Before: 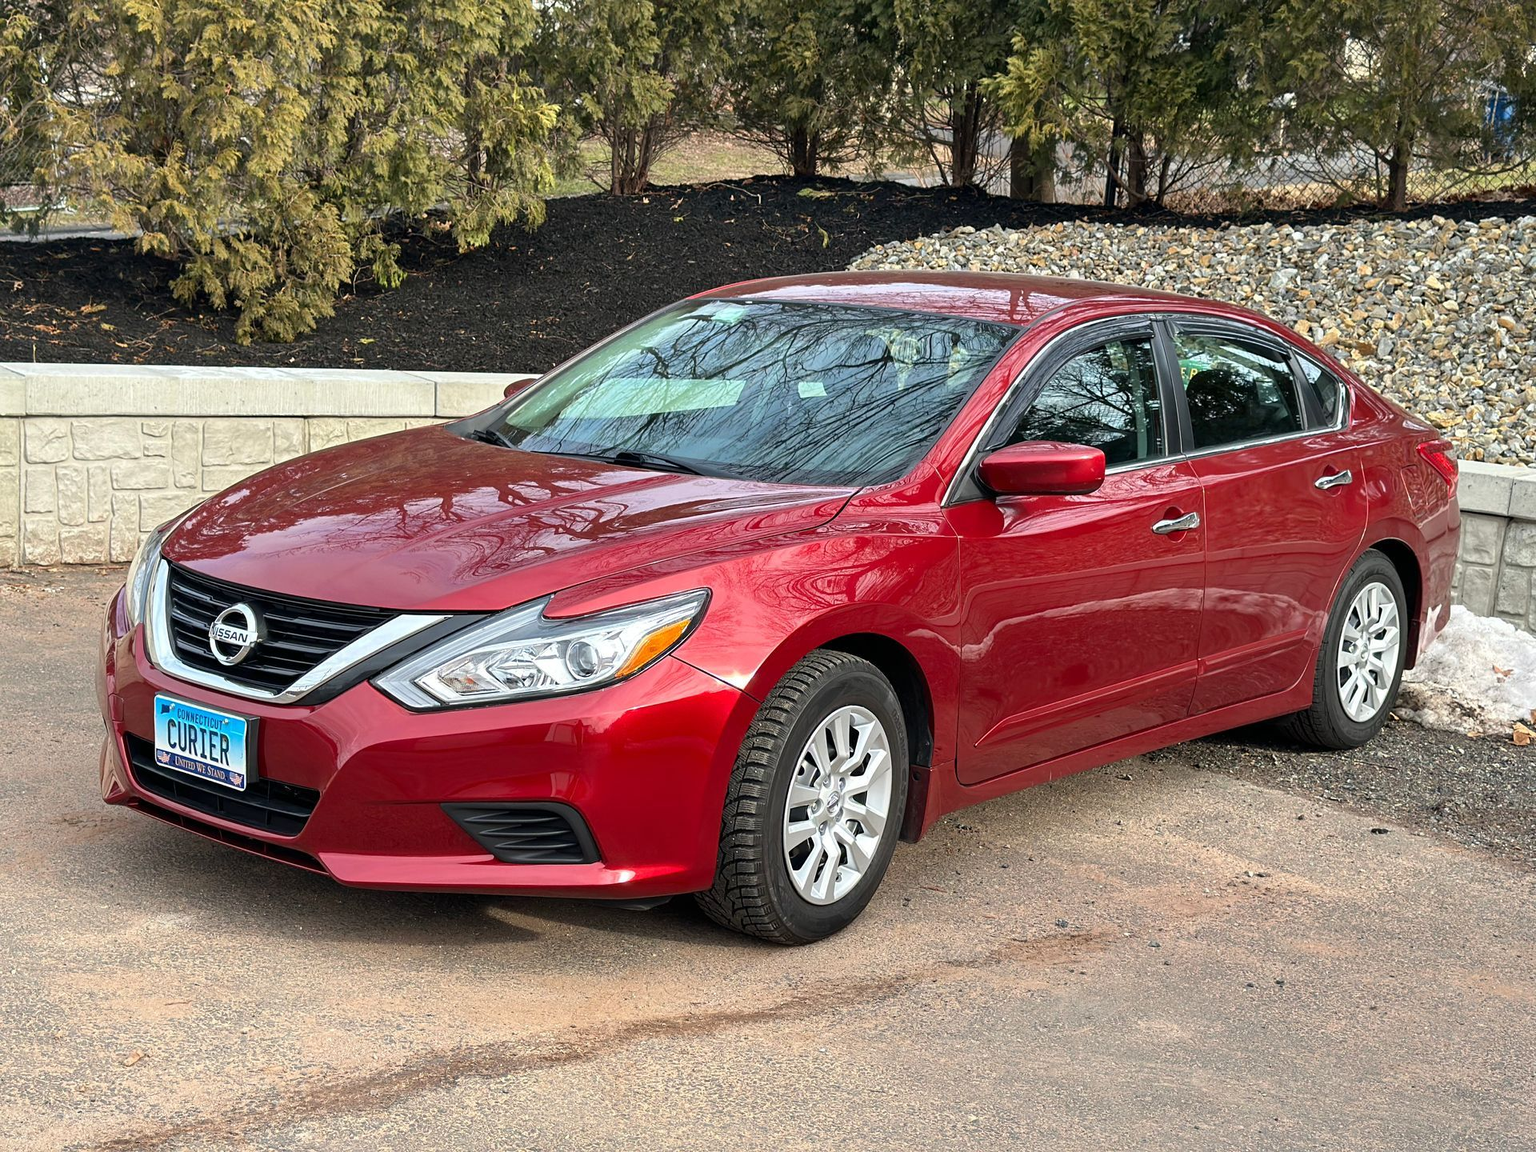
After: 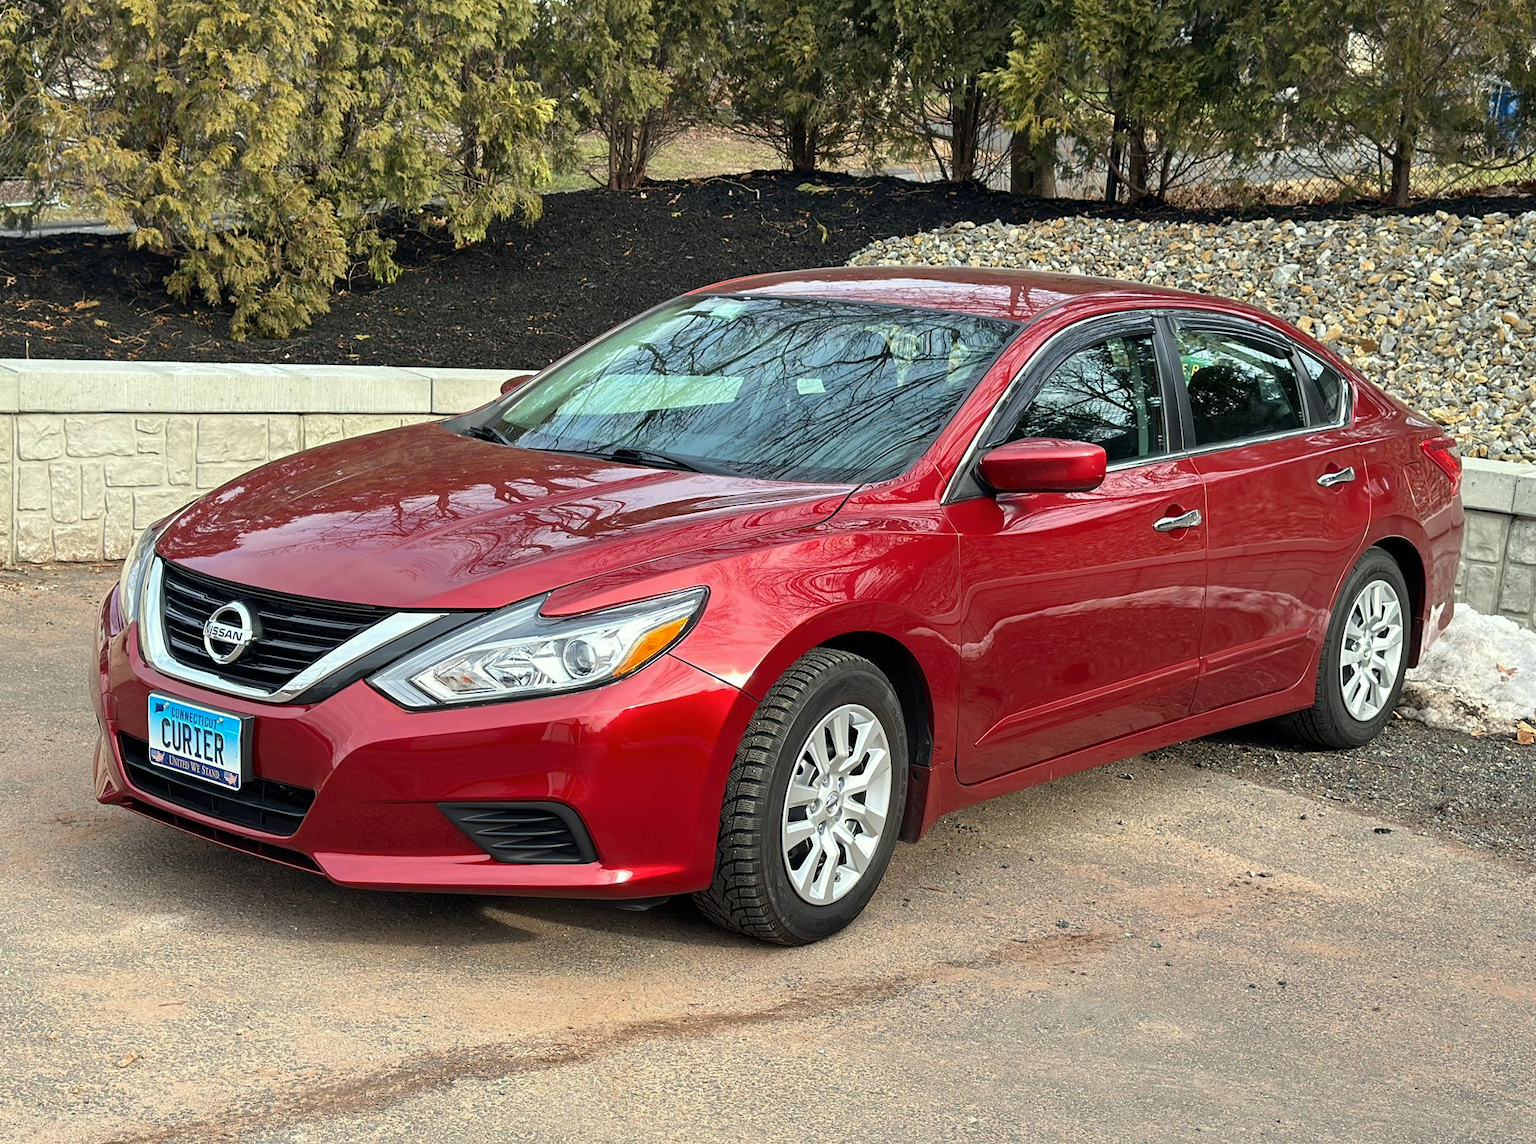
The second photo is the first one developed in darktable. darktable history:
color correction: highlights a* -2.69, highlights b* 2.6
crop: left 0.481%, top 0.591%, right 0.218%, bottom 0.735%
